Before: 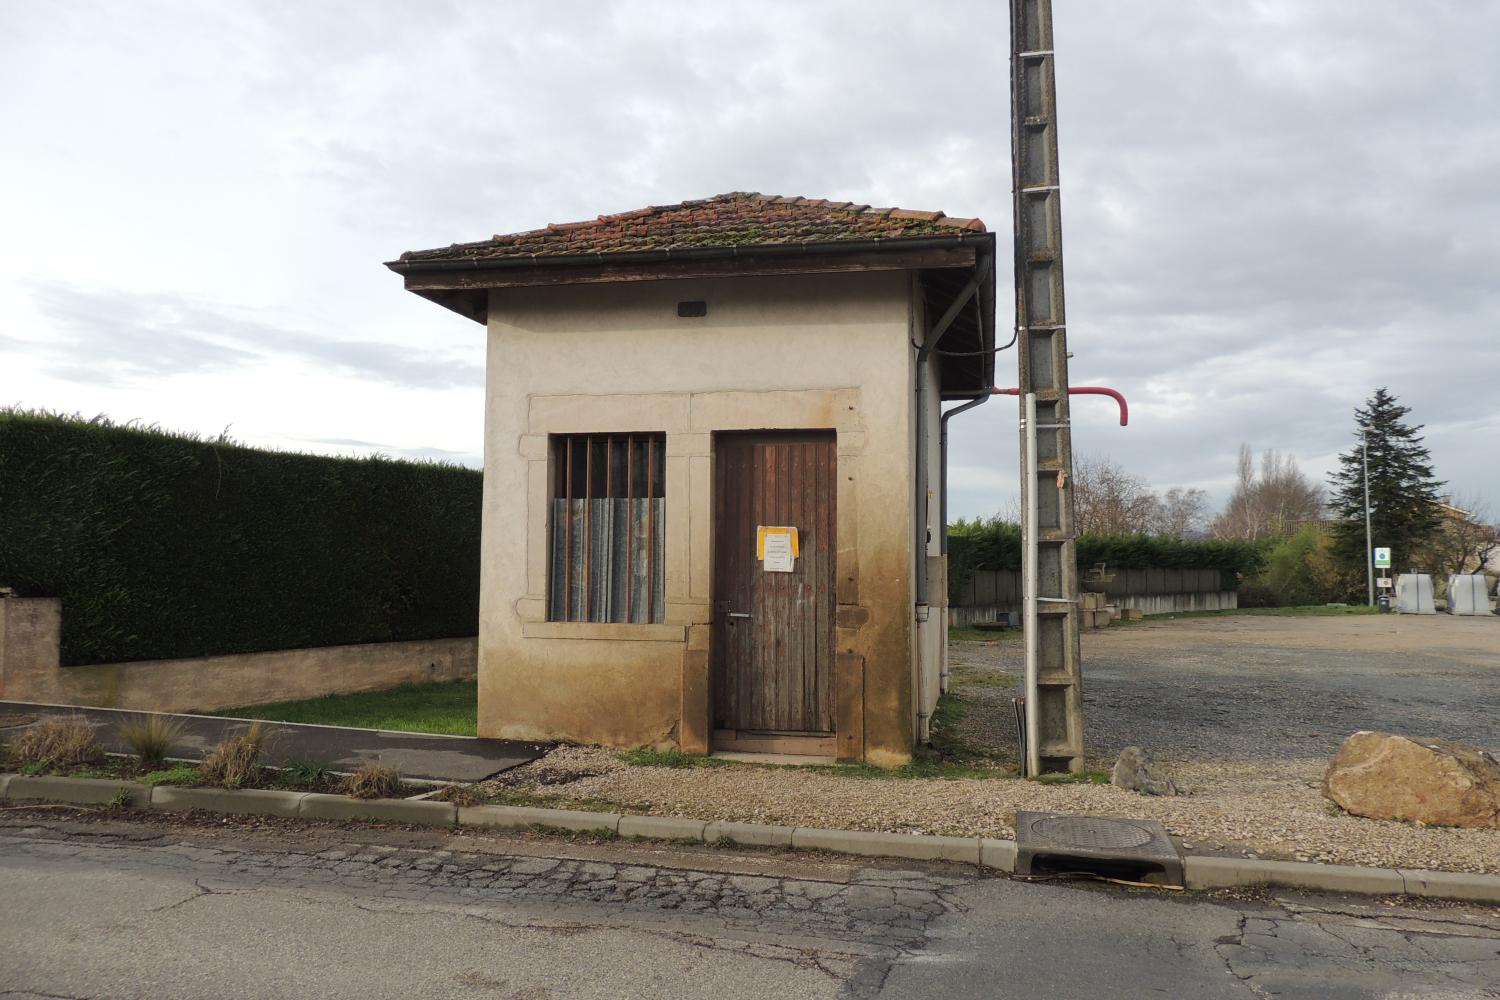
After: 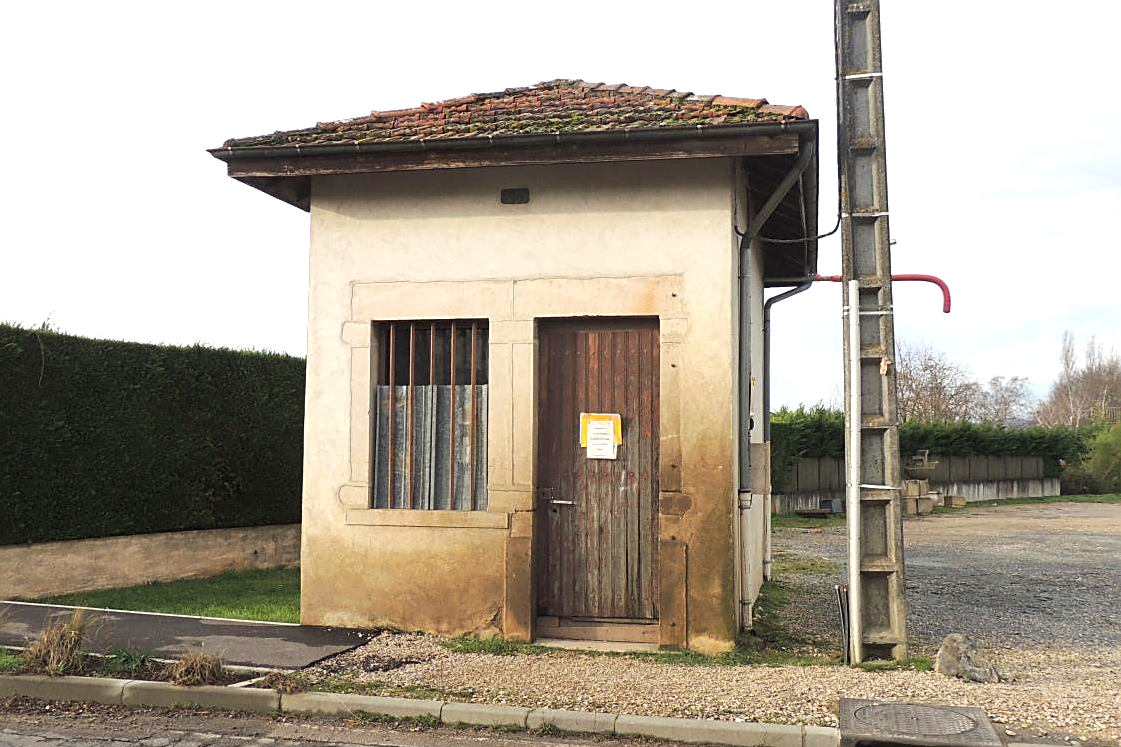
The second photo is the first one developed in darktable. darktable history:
crop and rotate: left 11.831%, top 11.346%, right 13.429%, bottom 13.899%
exposure: black level correction 0, exposure 0.9 EV, compensate exposure bias true, compensate highlight preservation false
sharpen: on, module defaults
